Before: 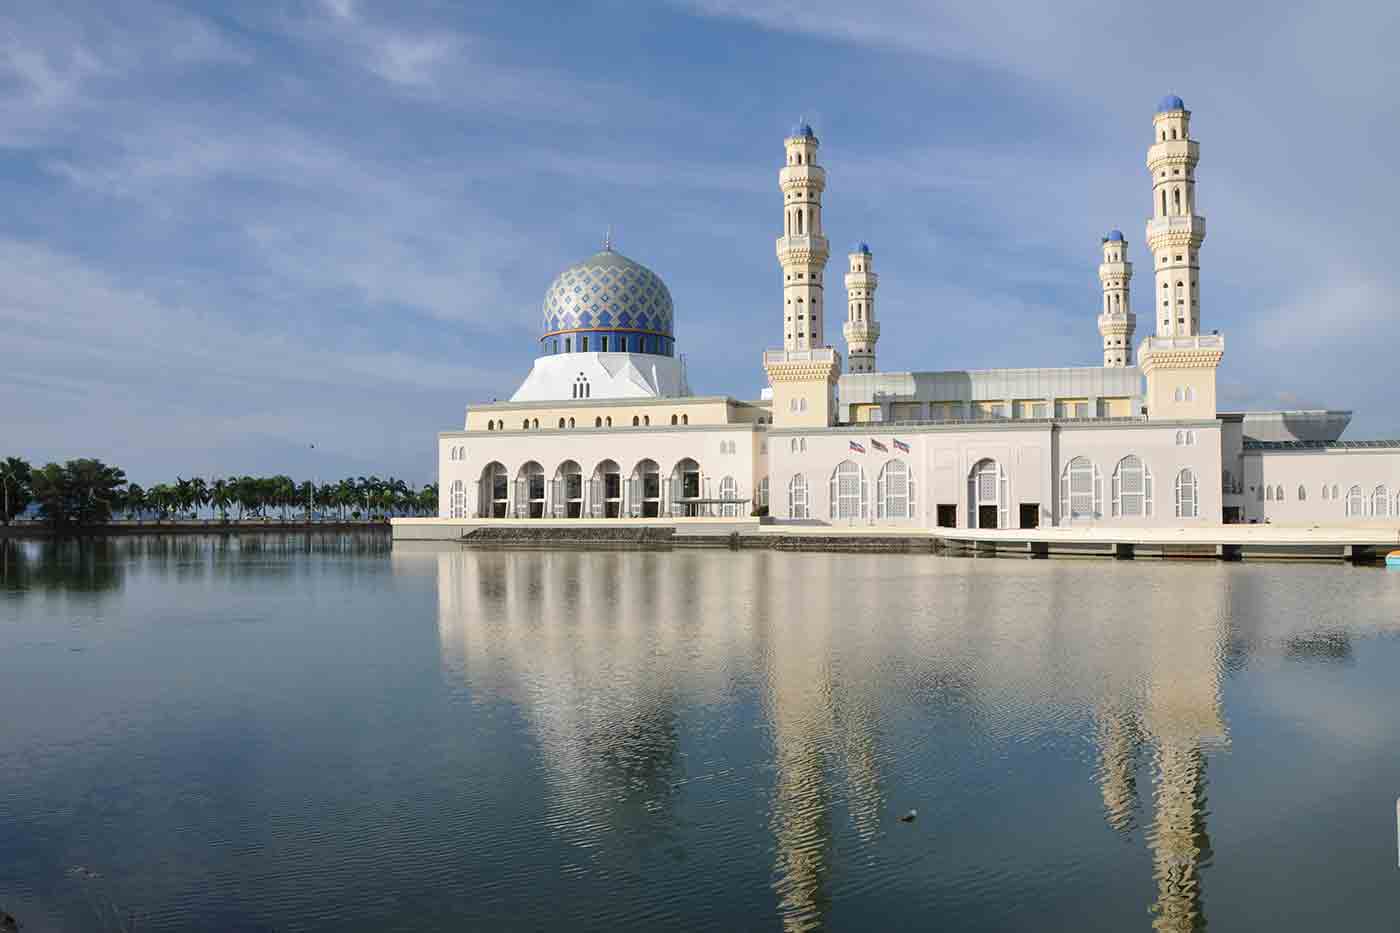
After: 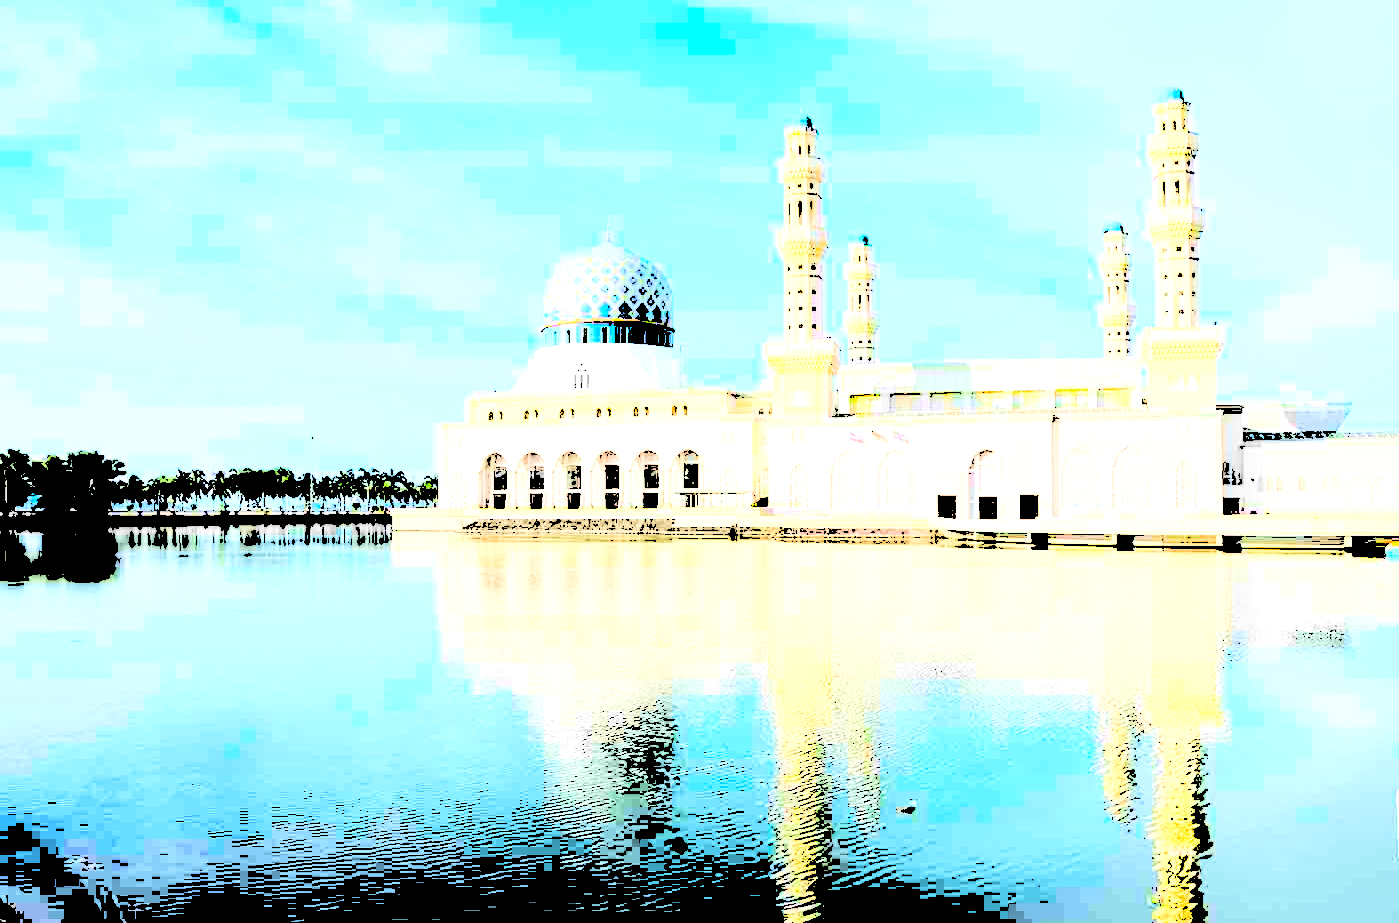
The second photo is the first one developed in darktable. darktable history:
color balance rgb: linear chroma grading › global chroma 15%, perceptual saturation grading › global saturation 30%
crop: top 1.049%, right 0.001%
graduated density: rotation 5.63°, offset 76.9
levels: levels [0.246, 0.246, 0.506]
